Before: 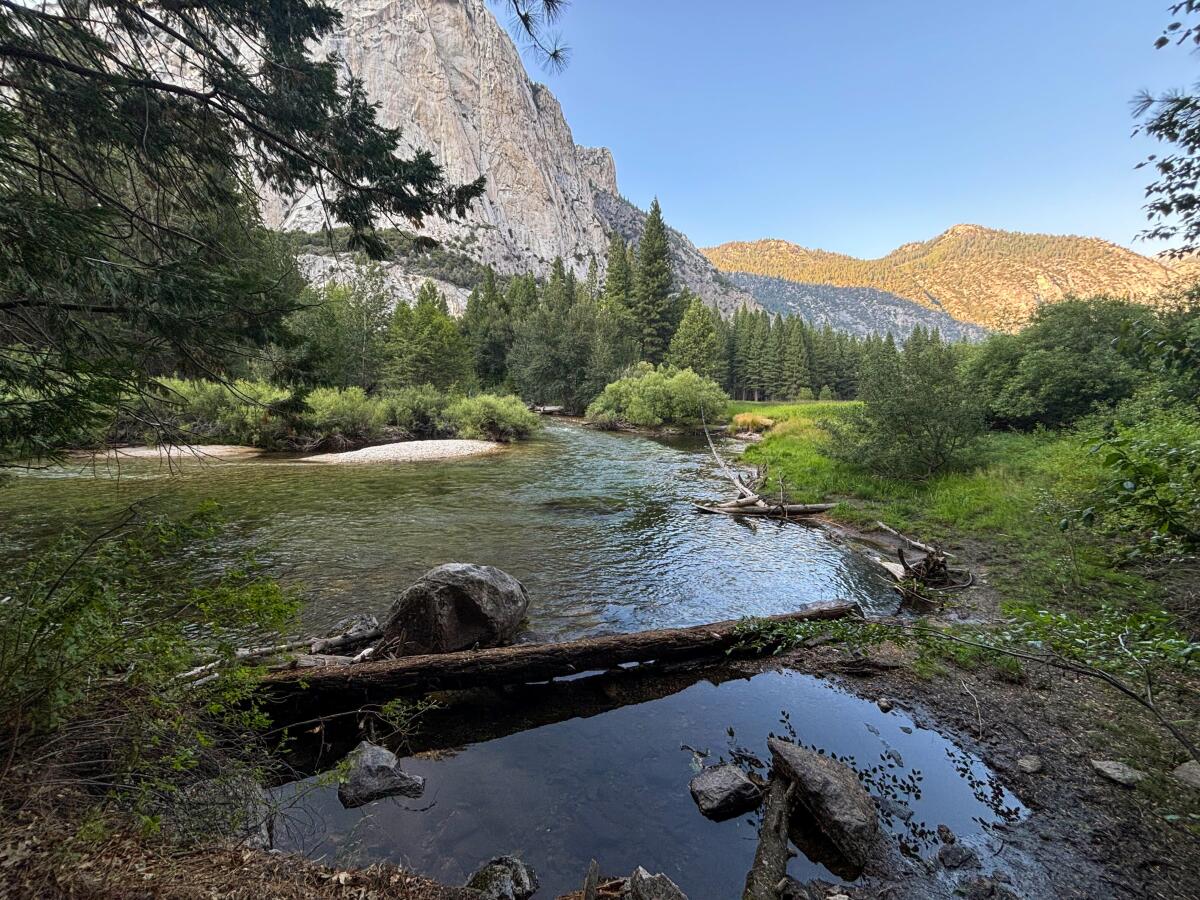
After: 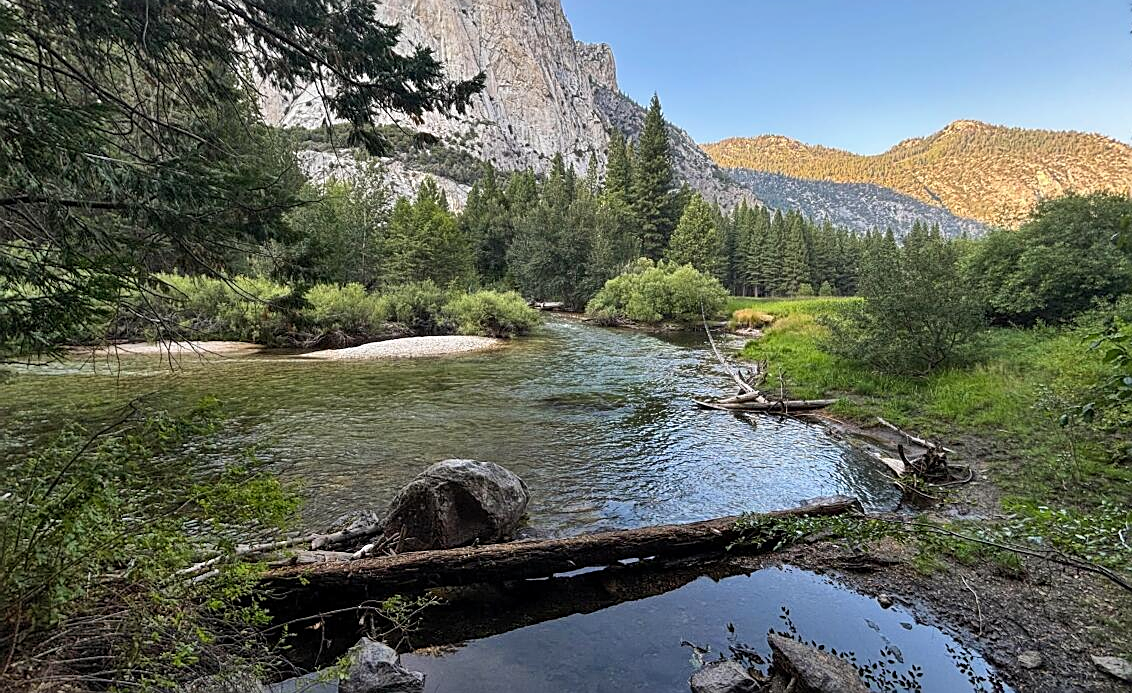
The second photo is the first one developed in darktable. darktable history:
shadows and highlights: low approximation 0.01, soften with gaussian
crop and rotate: angle 0.033°, top 11.612%, right 5.575%, bottom 11.277%
sharpen: amount 0.498
